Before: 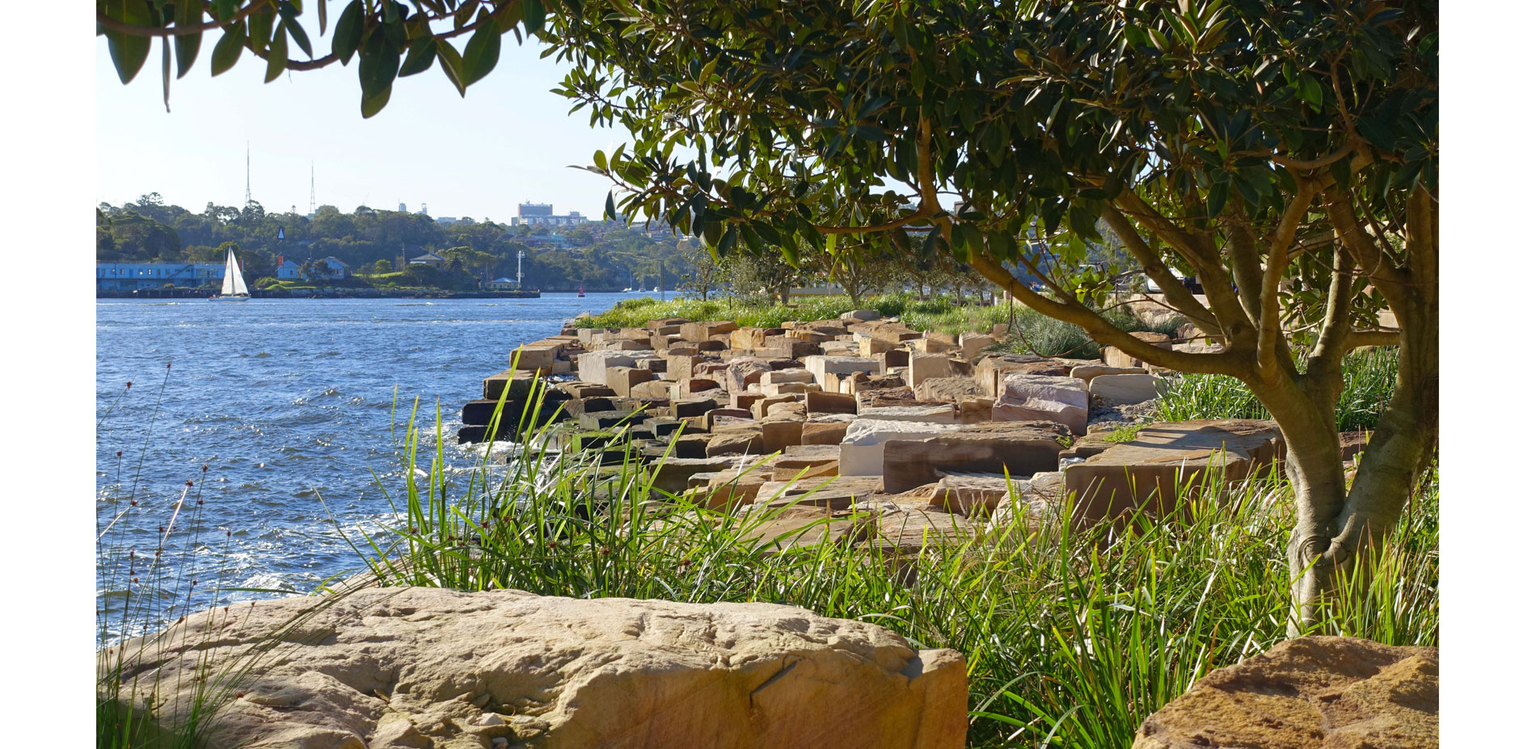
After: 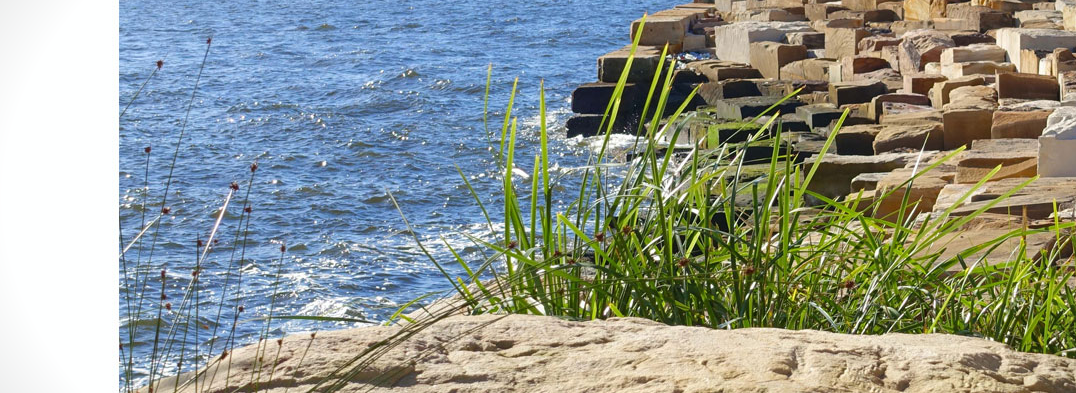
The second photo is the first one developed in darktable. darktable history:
color correction: highlights a* -0.26, highlights b* -0.122
vignetting: fall-off start 99.26%, width/height ratio 1.31, unbound false
crop: top 44.493%, right 43.361%, bottom 13.038%
